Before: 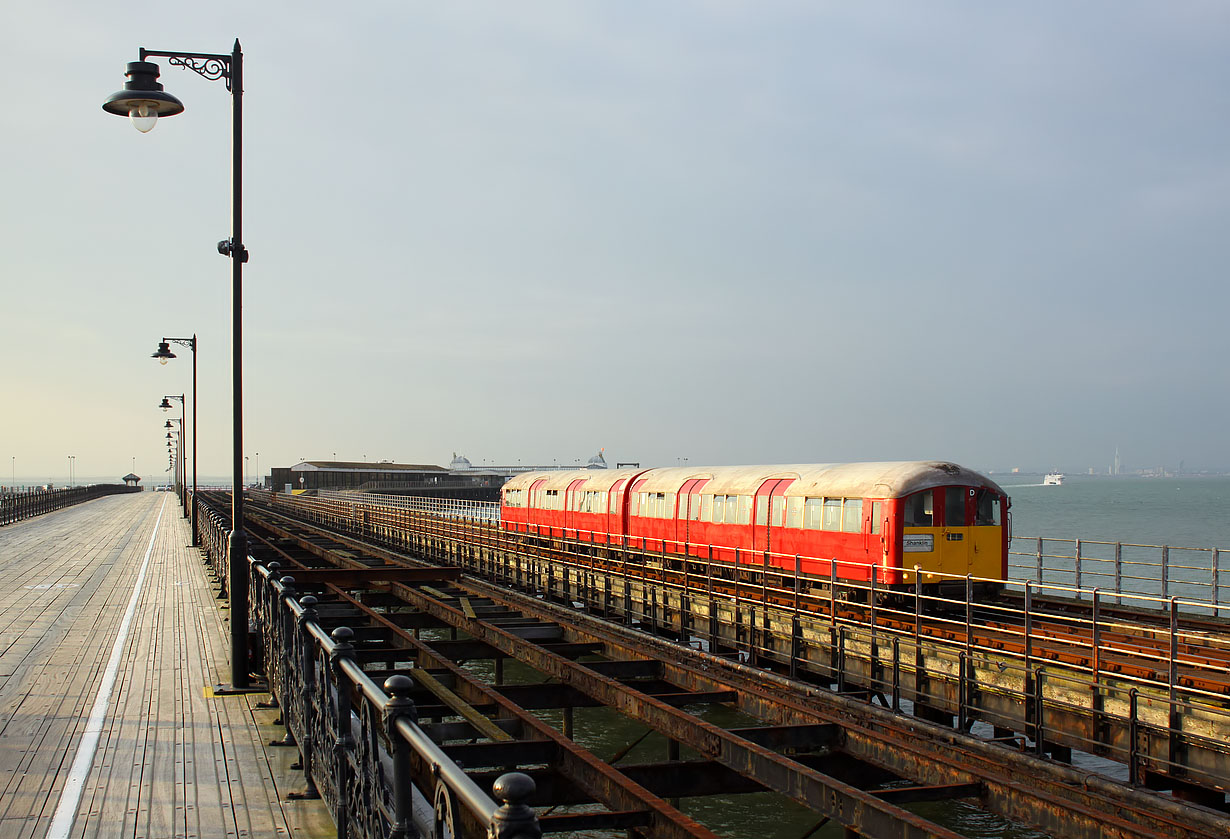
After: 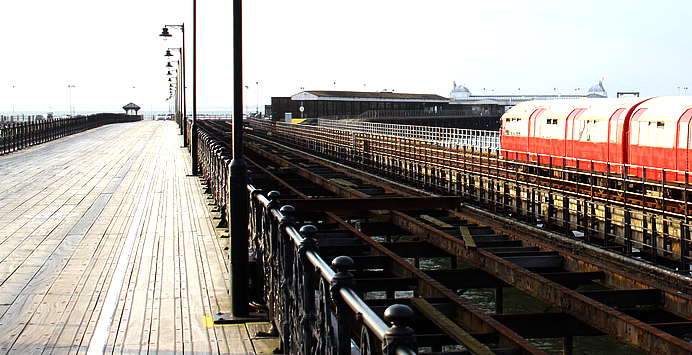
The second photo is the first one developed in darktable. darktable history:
tone equalizer: -8 EV -1.1 EV, -7 EV -1.02 EV, -6 EV -0.876 EV, -5 EV -0.571 EV, -3 EV 0.565 EV, -2 EV 0.859 EV, -1 EV 0.998 EV, +0 EV 1.07 EV, smoothing diameter 2.13%, edges refinement/feathering 19.58, mask exposure compensation -1.57 EV, filter diffusion 5
crop: top 44.285%, right 43.703%, bottom 13.296%
color calibration: illuminant as shot in camera, x 0.358, y 0.373, temperature 4628.91 K
